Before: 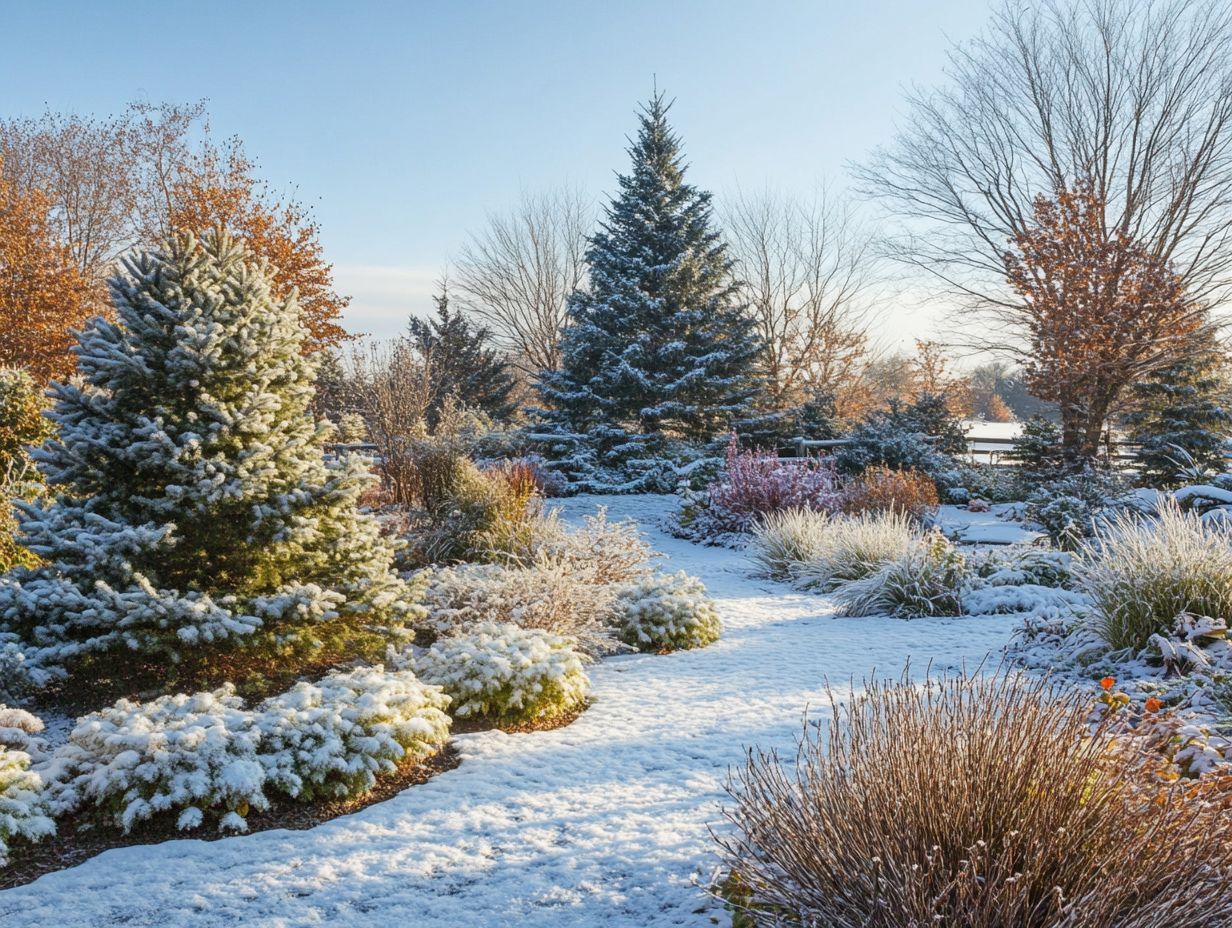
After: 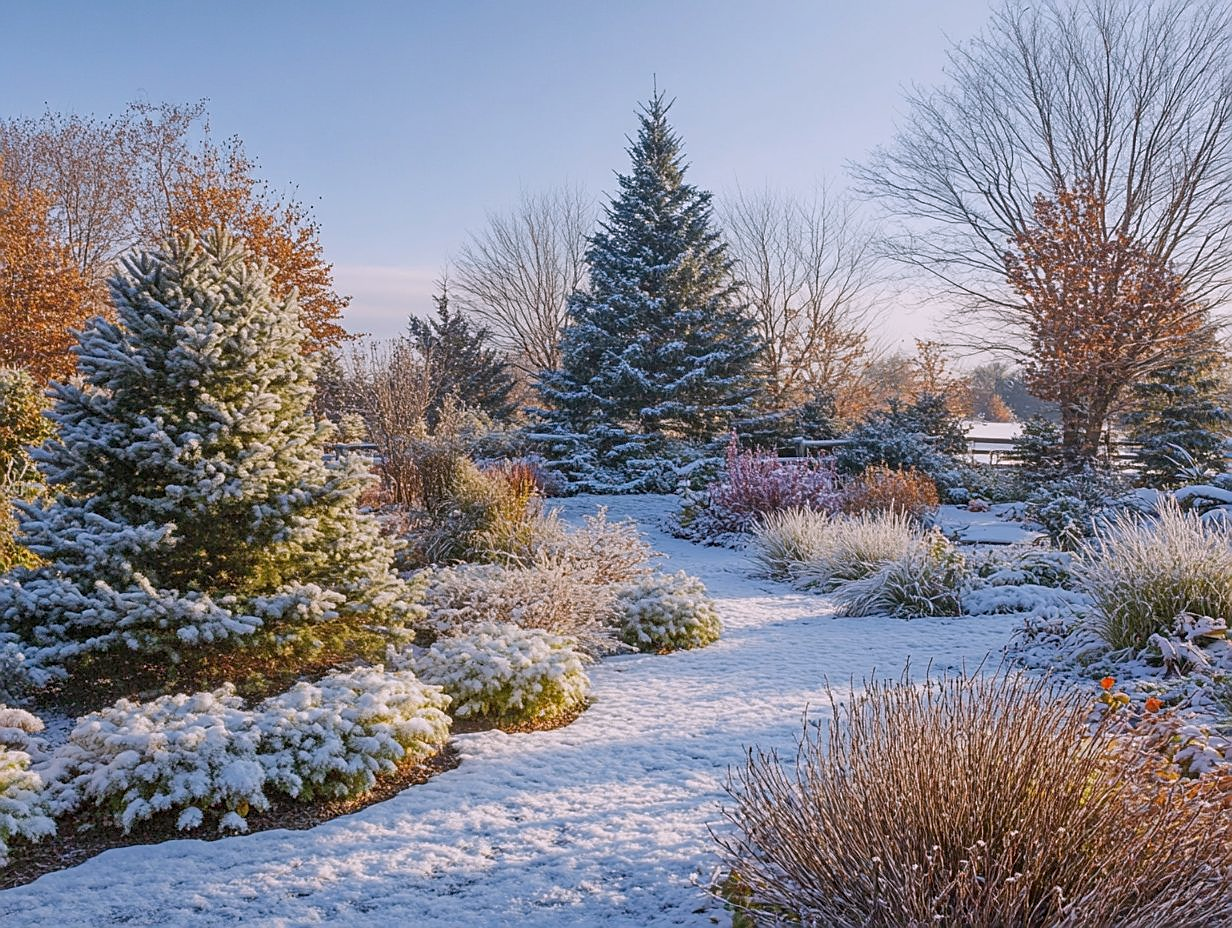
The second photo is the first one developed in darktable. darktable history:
white balance: red 1.05, blue 1.072
sharpen: amount 0.6
tone equalizer: -8 EV 0.25 EV, -7 EV 0.417 EV, -6 EV 0.417 EV, -5 EV 0.25 EV, -3 EV -0.25 EV, -2 EV -0.417 EV, -1 EV -0.417 EV, +0 EV -0.25 EV, edges refinement/feathering 500, mask exposure compensation -1.57 EV, preserve details guided filter
